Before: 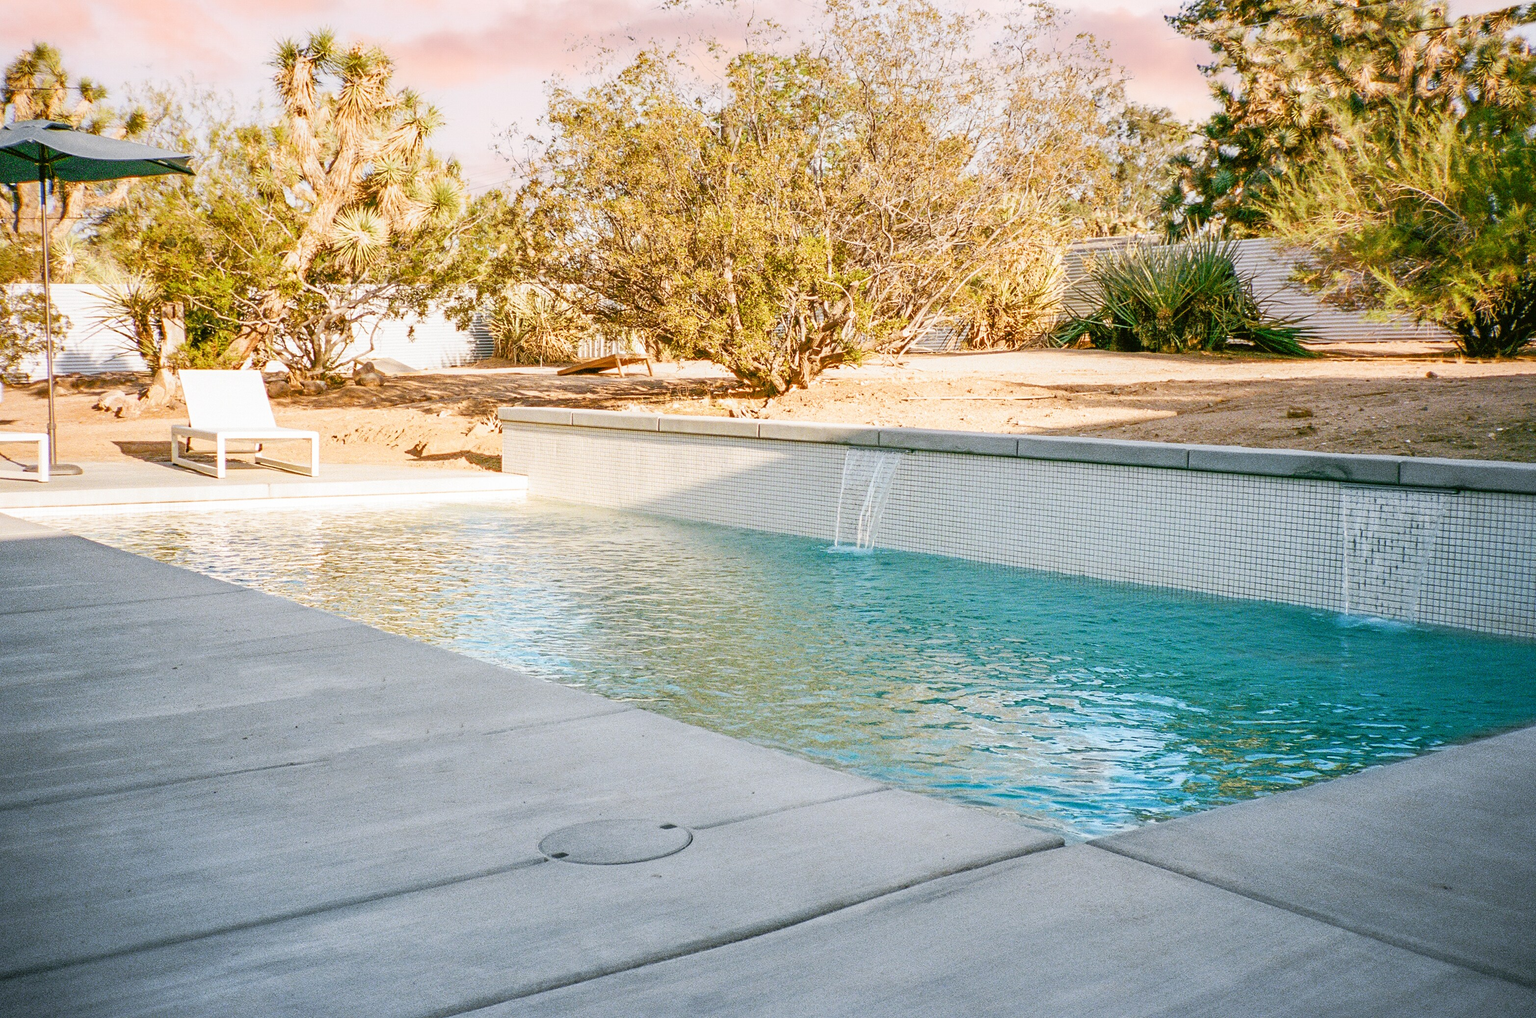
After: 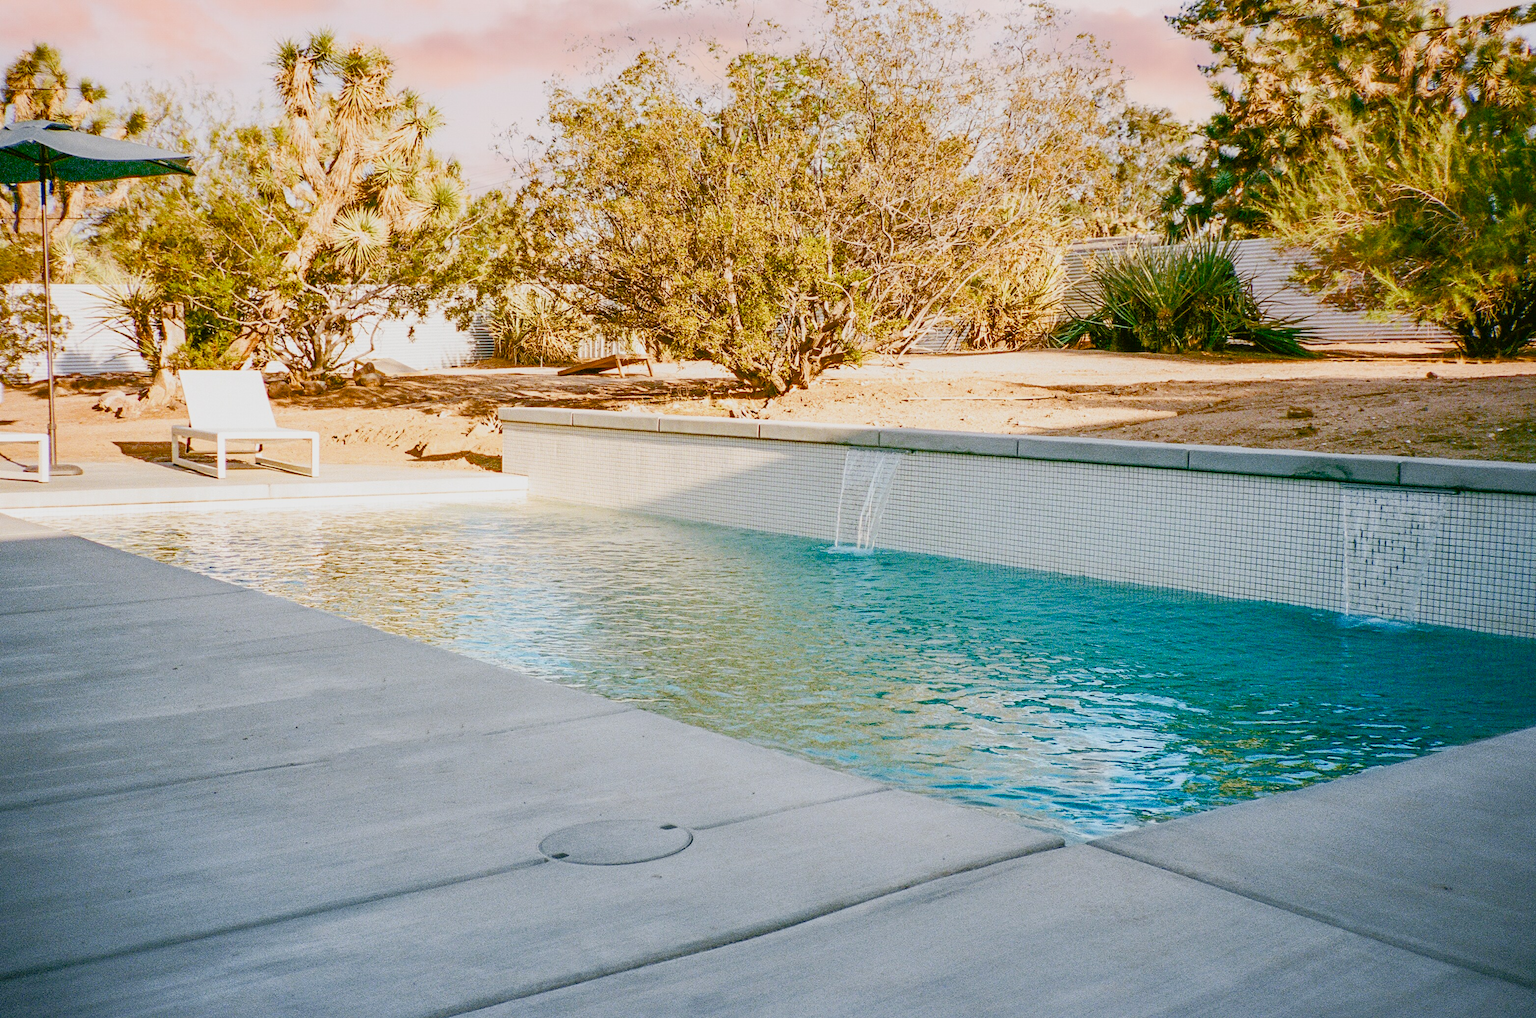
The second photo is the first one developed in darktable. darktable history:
color balance rgb: perceptual saturation grading › global saturation 46.016%, perceptual saturation grading › highlights -49.526%, perceptual saturation grading › shadows 29.293%, global vibrance -7.942%, contrast -12.368%, saturation formula JzAzBz (2021)
